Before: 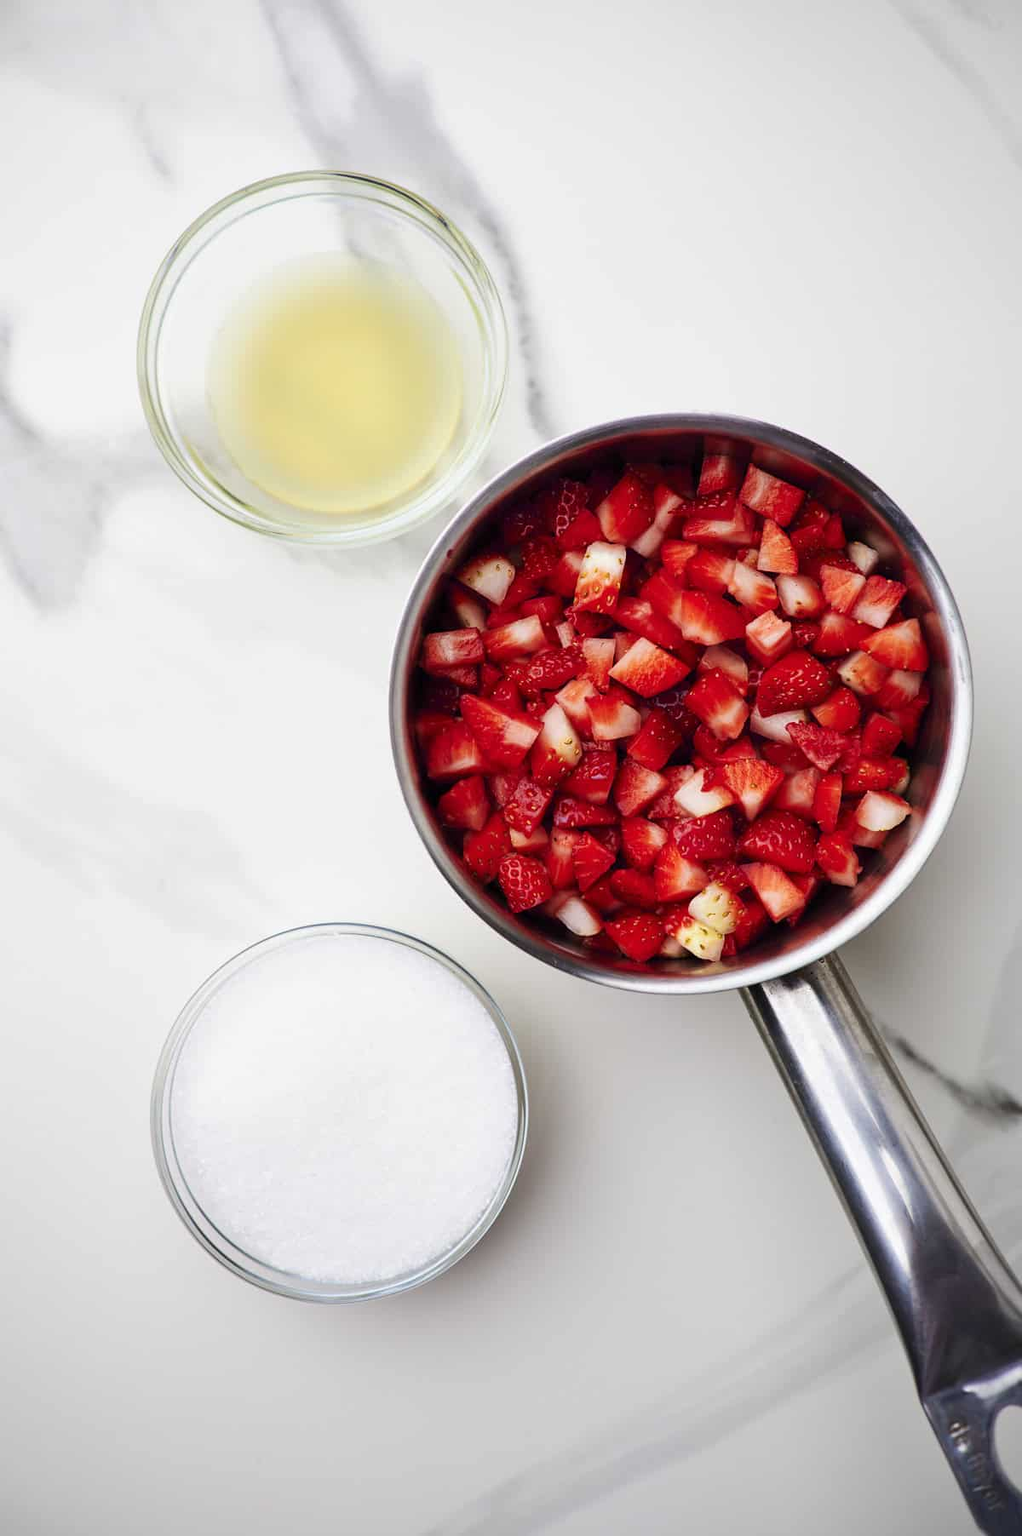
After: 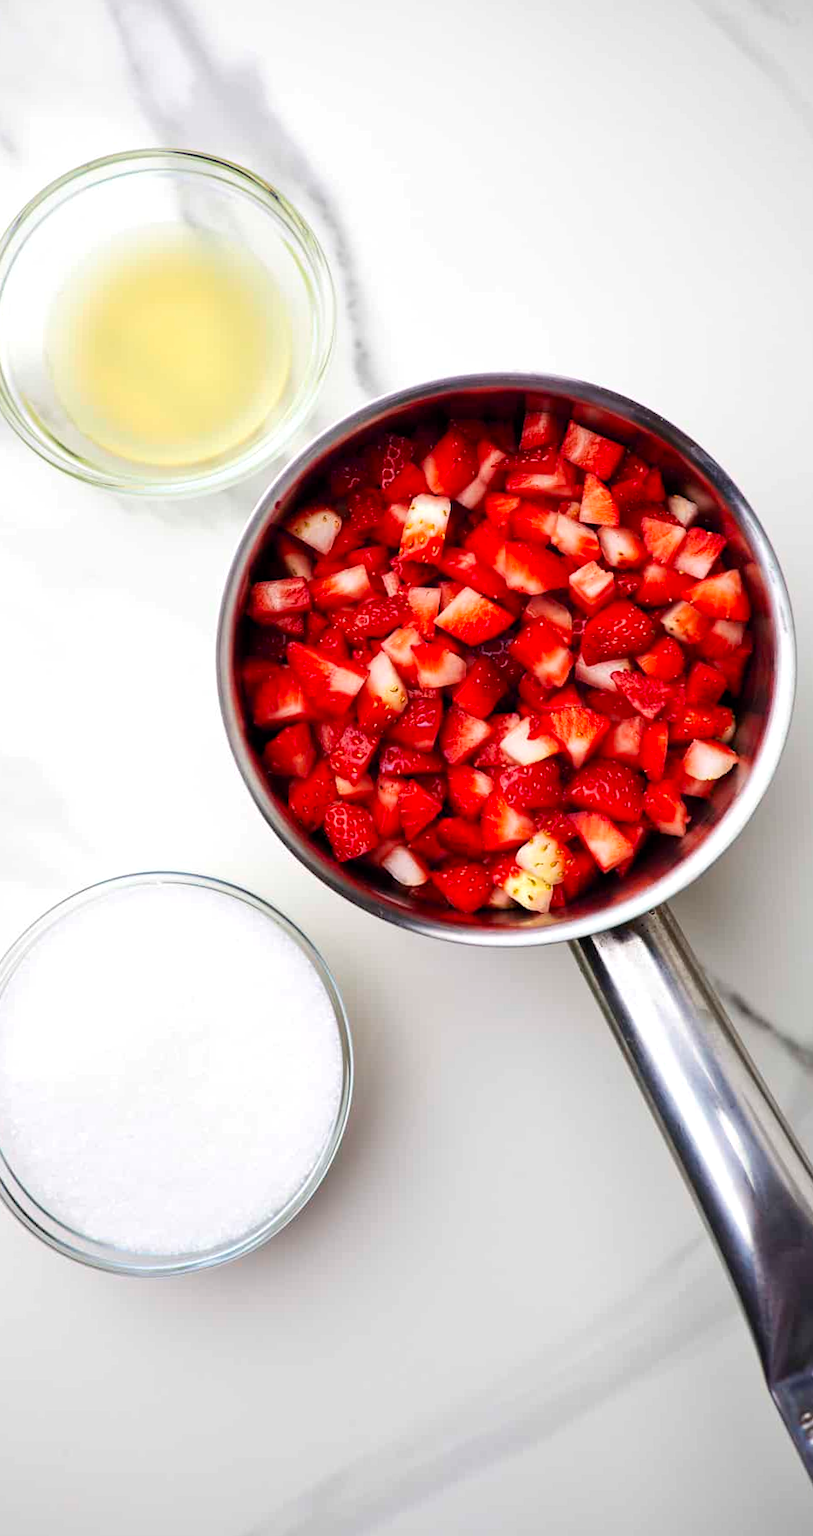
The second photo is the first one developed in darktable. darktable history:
crop and rotate: left 14.584%
color balance: output saturation 110%
rotate and perspective: rotation 0.215°, lens shift (vertical) -0.139, crop left 0.069, crop right 0.939, crop top 0.002, crop bottom 0.996
exposure: exposure 0.197 EV, compensate highlight preservation false
